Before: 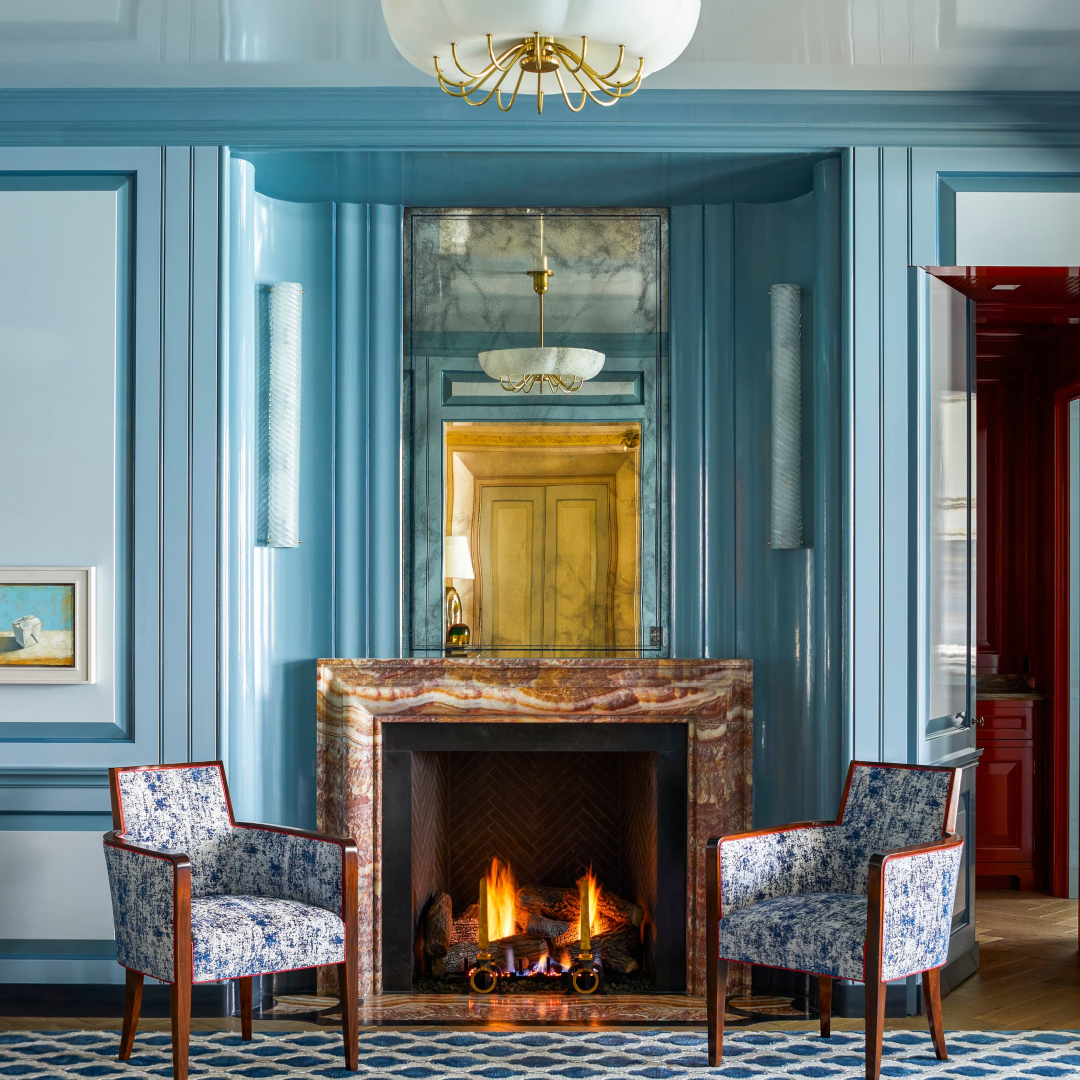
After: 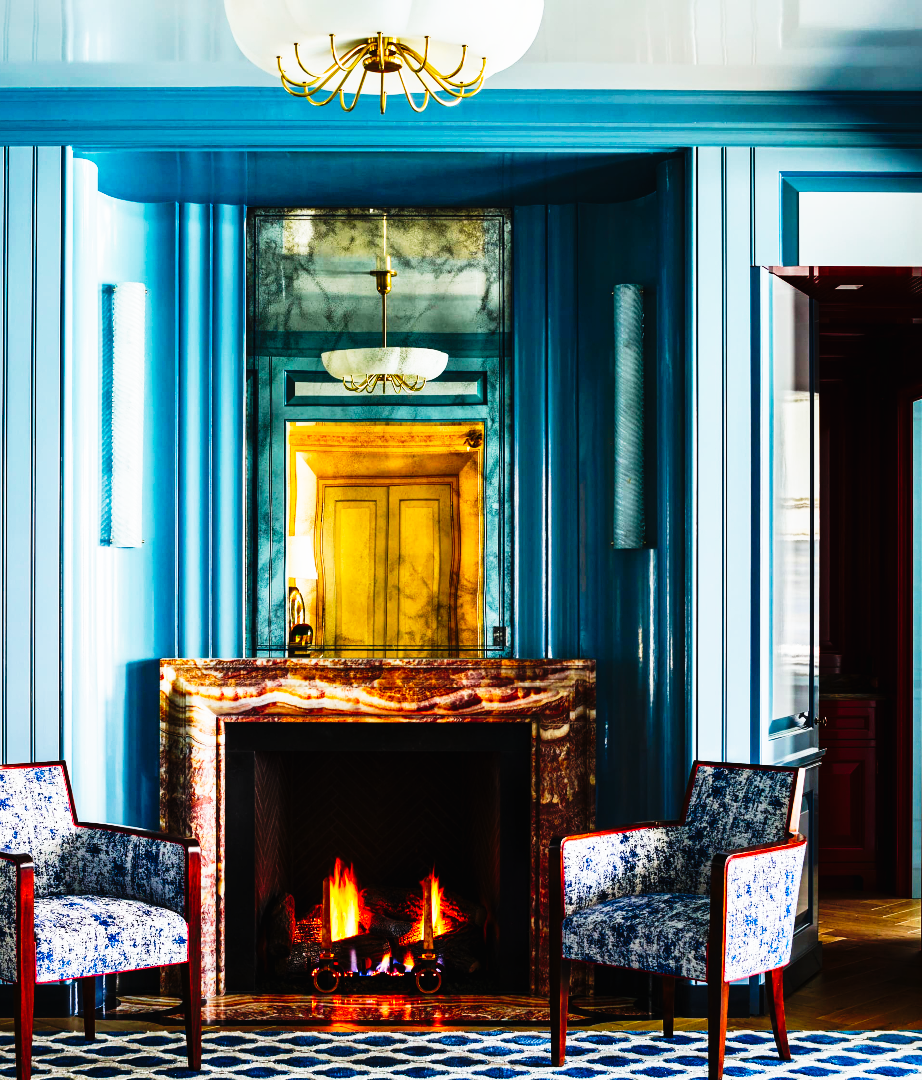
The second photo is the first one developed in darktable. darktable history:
crop and rotate: left 14.584%
tone curve: curves: ch0 [(0, 0) (0.003, 0.01) (0.011, 0.01) (0.025, 0.011) (0.044, 0.014) (0.069, 0.018) (0.1, 0.022) (0.136, 0.026) (0.177, 0.035) (0.224, 0.051) (0.277, 0.085) (0.335, 0.158) (0.399, 0.299) (0.468, 0.457) (0.543, 0.634) (0.623, 0.801) (0.709, 0.904) (0.801, 0.963) (0.898, 0.986) (1, 1)], preserve colors none
contrast brightness saturation: contrast -0.02, brightness -0.01, saturation 0.03
